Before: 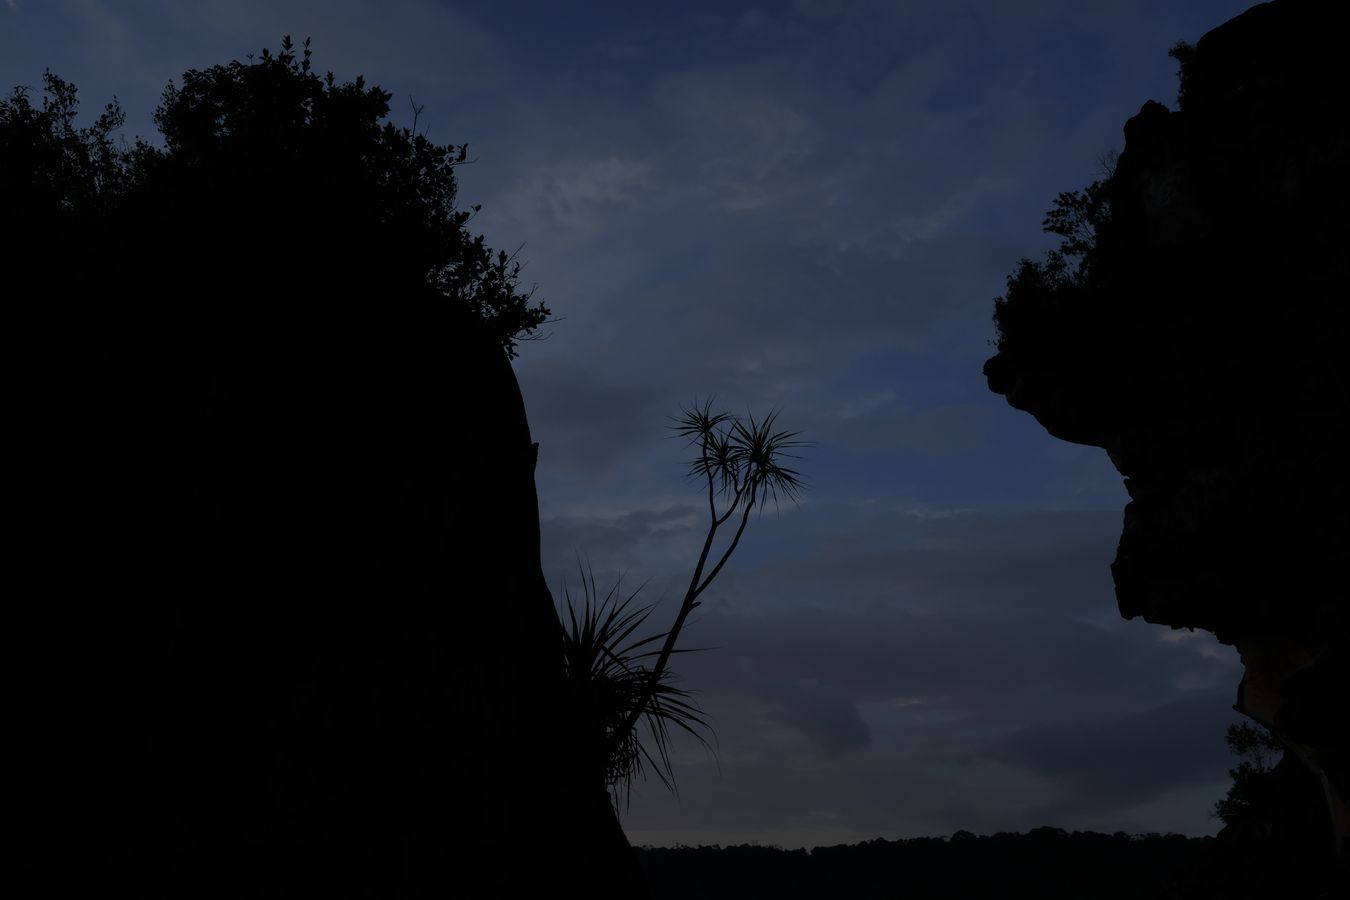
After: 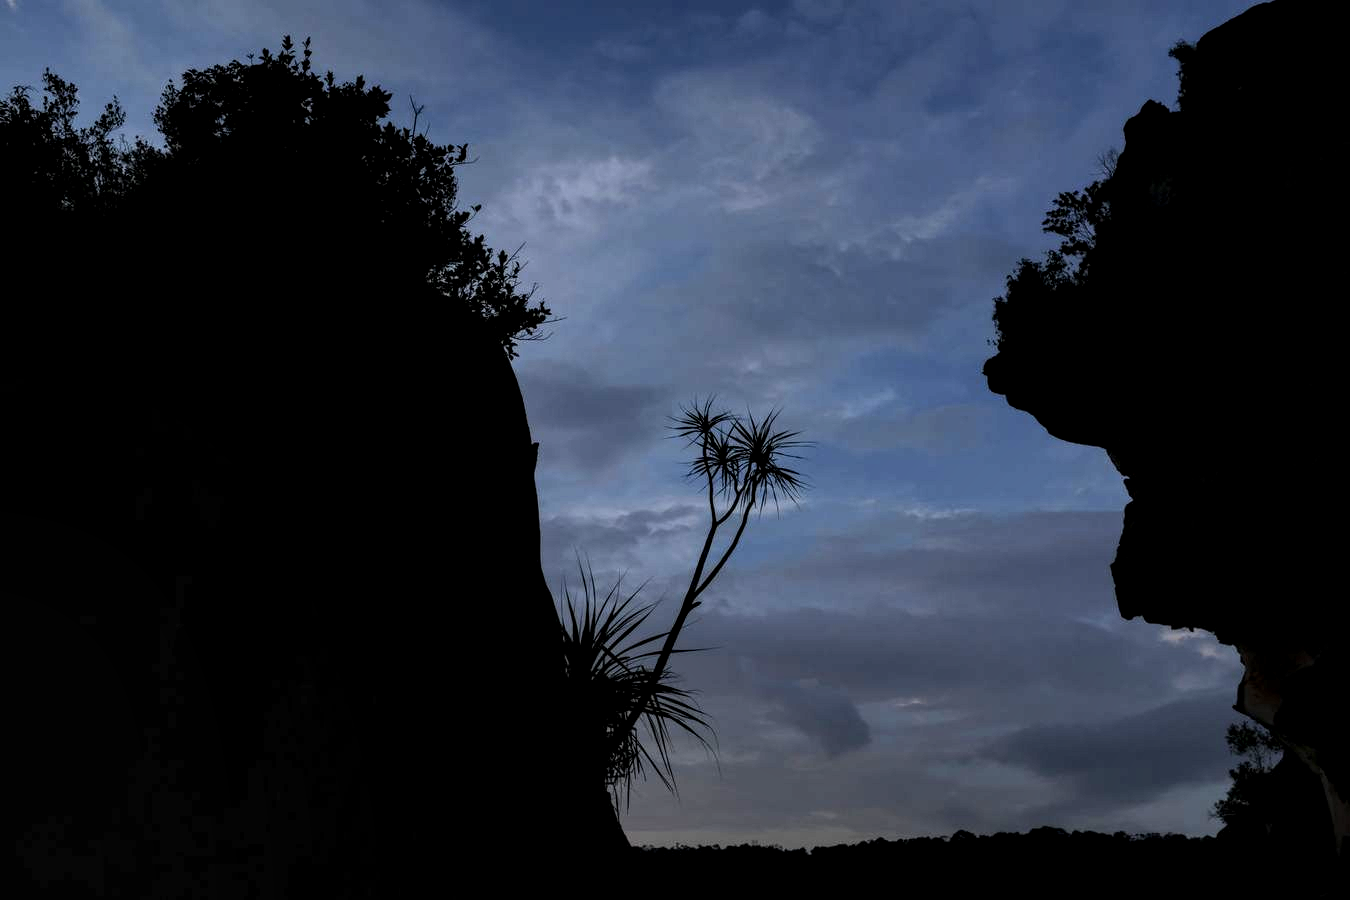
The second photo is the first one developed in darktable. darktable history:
contrast brightness saturation: contrast 0.071, brightness 0.076, saturation 0.184
tone equalizer: -8 EV -0.421 EV, -7 EV -0.409 EV, -6 EV -0.324 EV, -5 EV -0.196 EV, -3 EV 0.199 EV, -2 EV 0.305 EV, -1 EV 0.375 EV, +0 EV 0.422 EV, edges refinement/feathering 500, mask exposure compensation -1.57 EV, preserve details no
local contrast: detail 160%
exposure: black level correction 0, exposure 1.001 EV, compensate exposure bias true, compensate highlight preservation false
